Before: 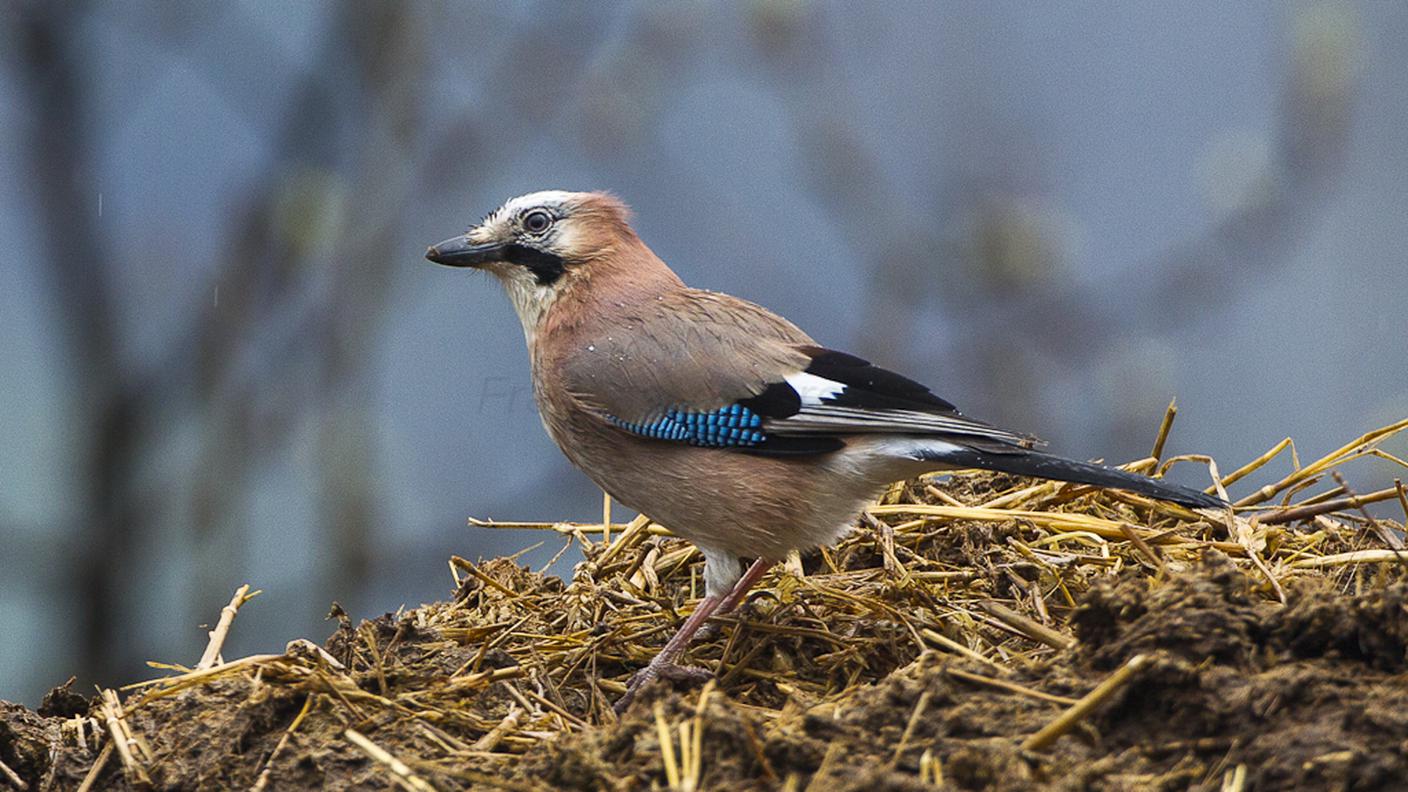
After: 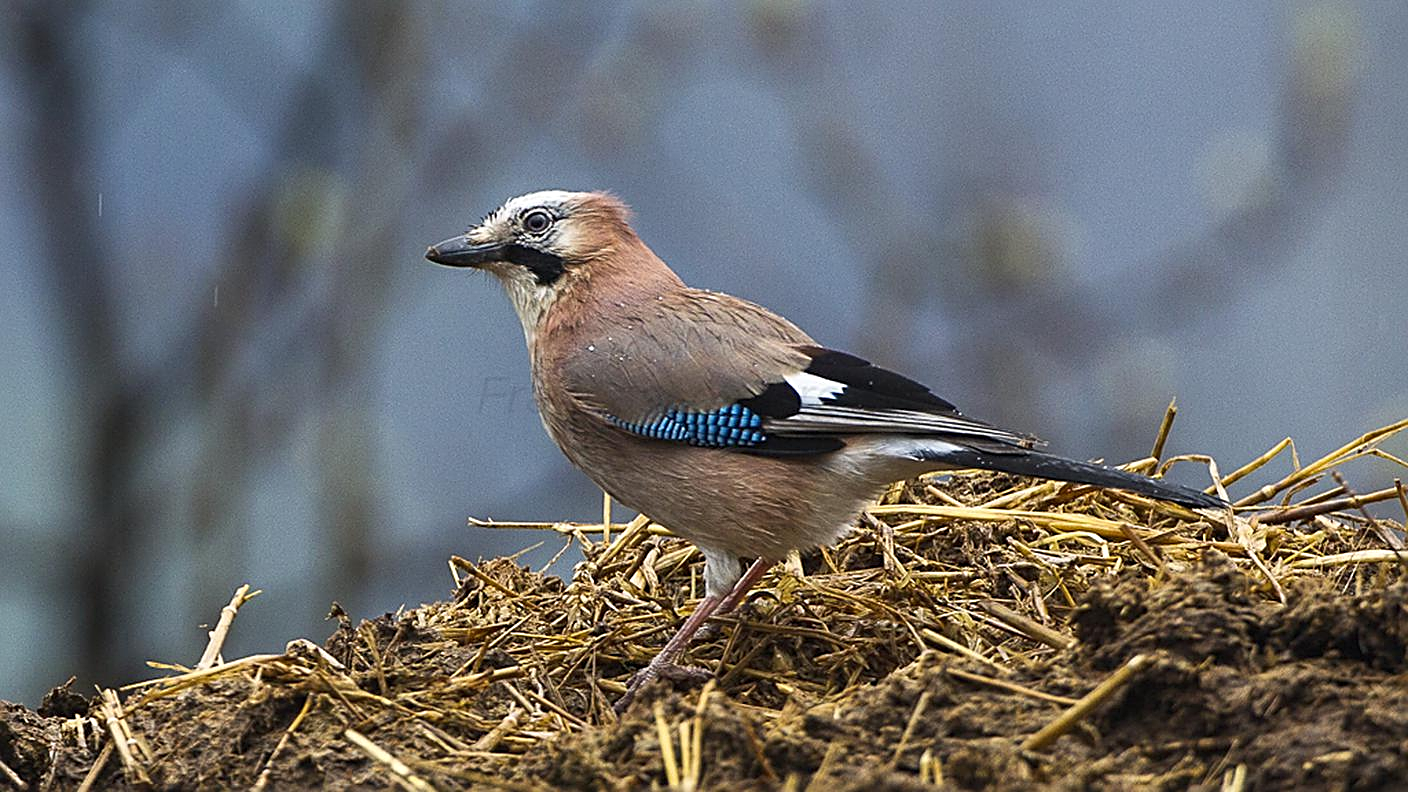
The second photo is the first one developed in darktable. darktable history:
sharpen: radius 2.53, amount 0.631
tone equalizer: on, module defaults
